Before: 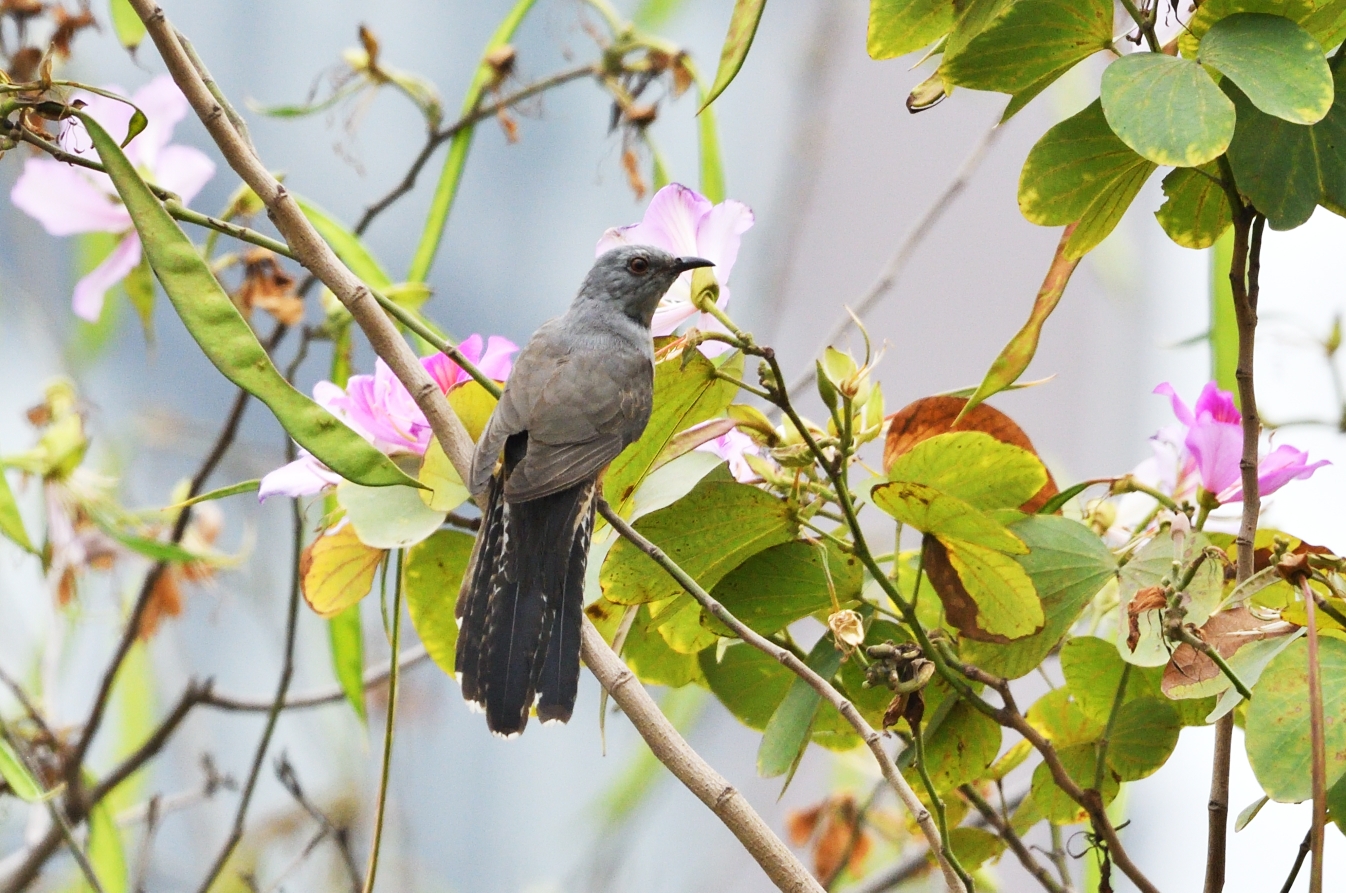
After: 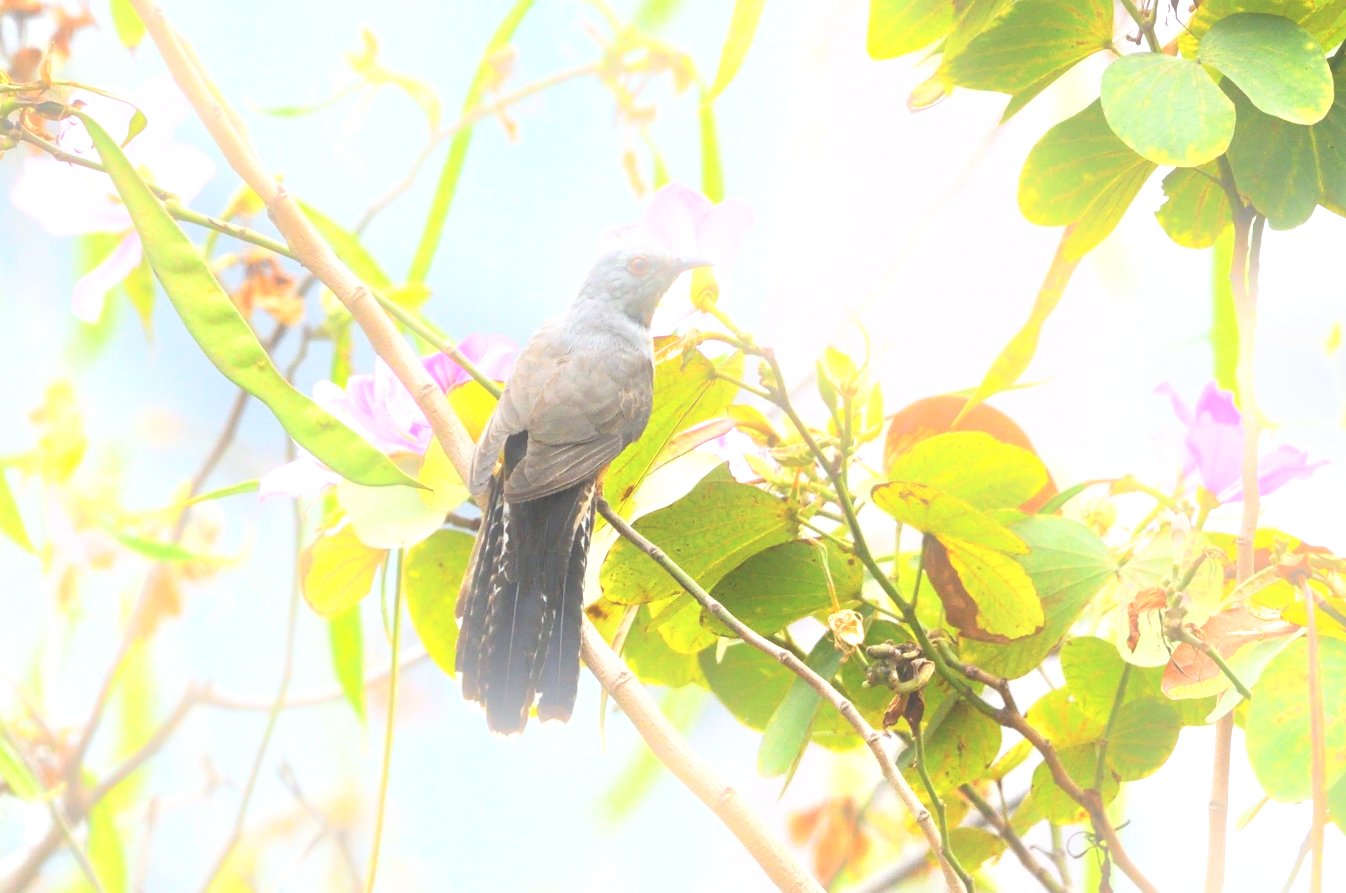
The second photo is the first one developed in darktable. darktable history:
exposure: black level correction 0, exposure 0.7 EV, compensate exposure bias true, compensate highlight preservation false
bloom: size 16%, threshold 98%, strength 20%
